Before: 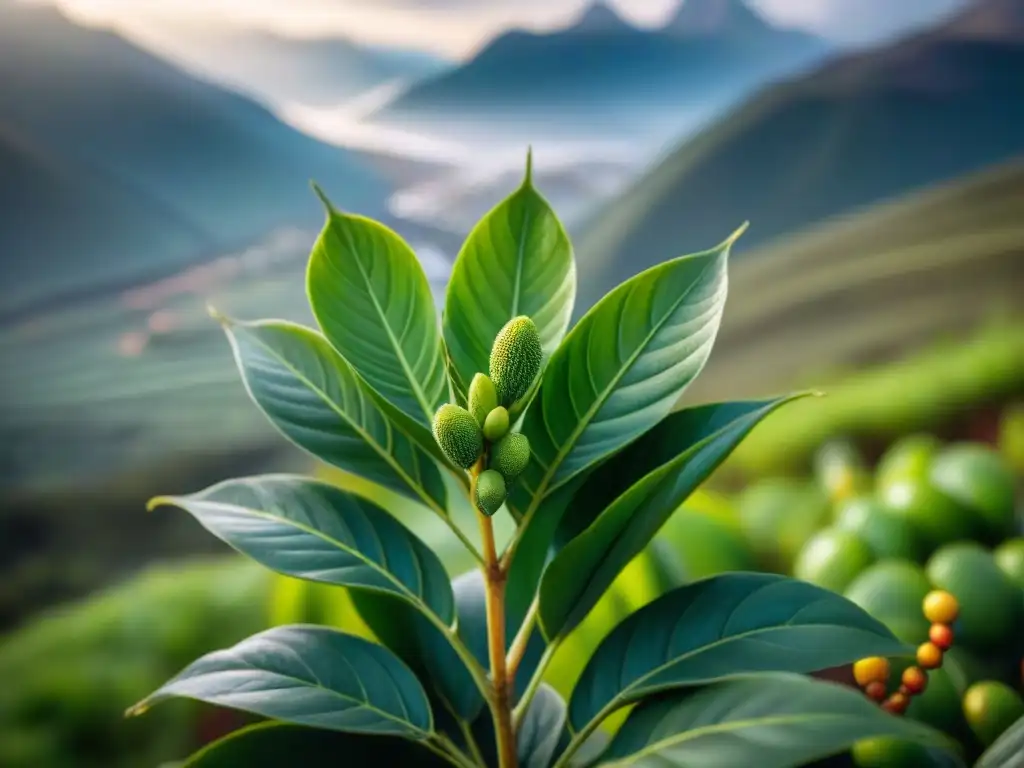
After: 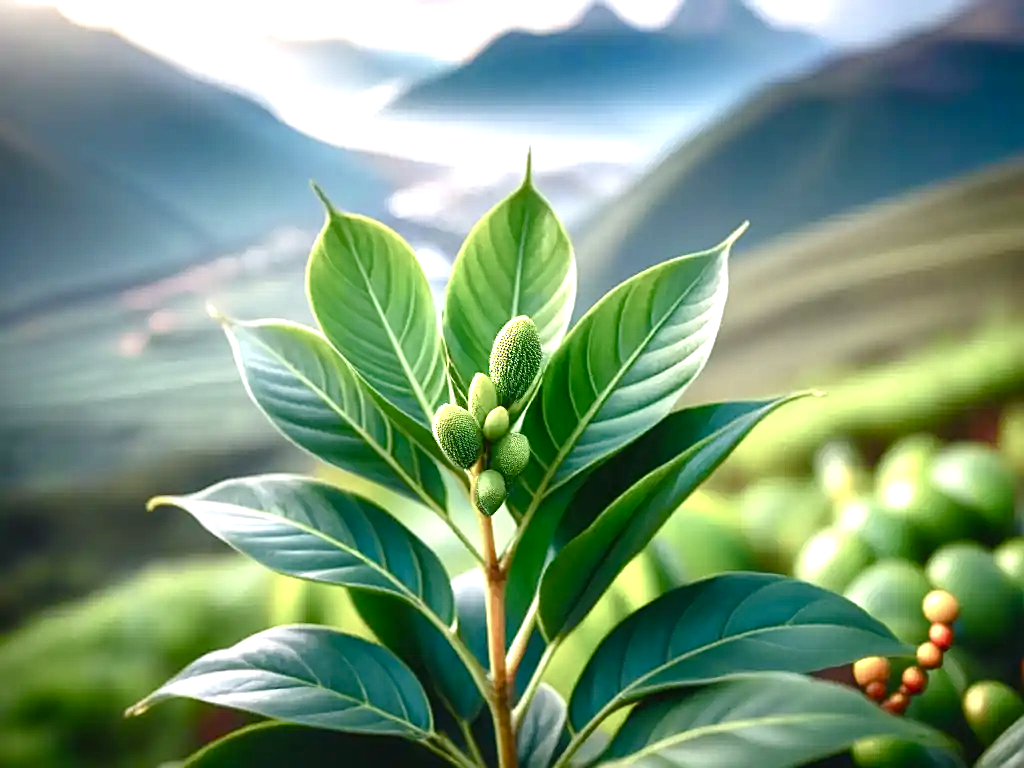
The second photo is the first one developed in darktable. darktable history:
sharpen: on, module defaults
color balance rgb: shadows lift › luminance -10%, shadows lift › chroma 1%, shadows lift › hue 113°, power › luminance -15%, highlights gain › chroma 0.2%, highlights gain › hue 333°, global offset › luminance 0.5%, perceptual saturation grading › global saturation 20%, perceptual saturation grading › highlights -50%, perceptual saturation grading › shadows 25%, contrast -10%
exposure: black level correction 0, exposure 1.2 EV, compensate highlight preservation false
